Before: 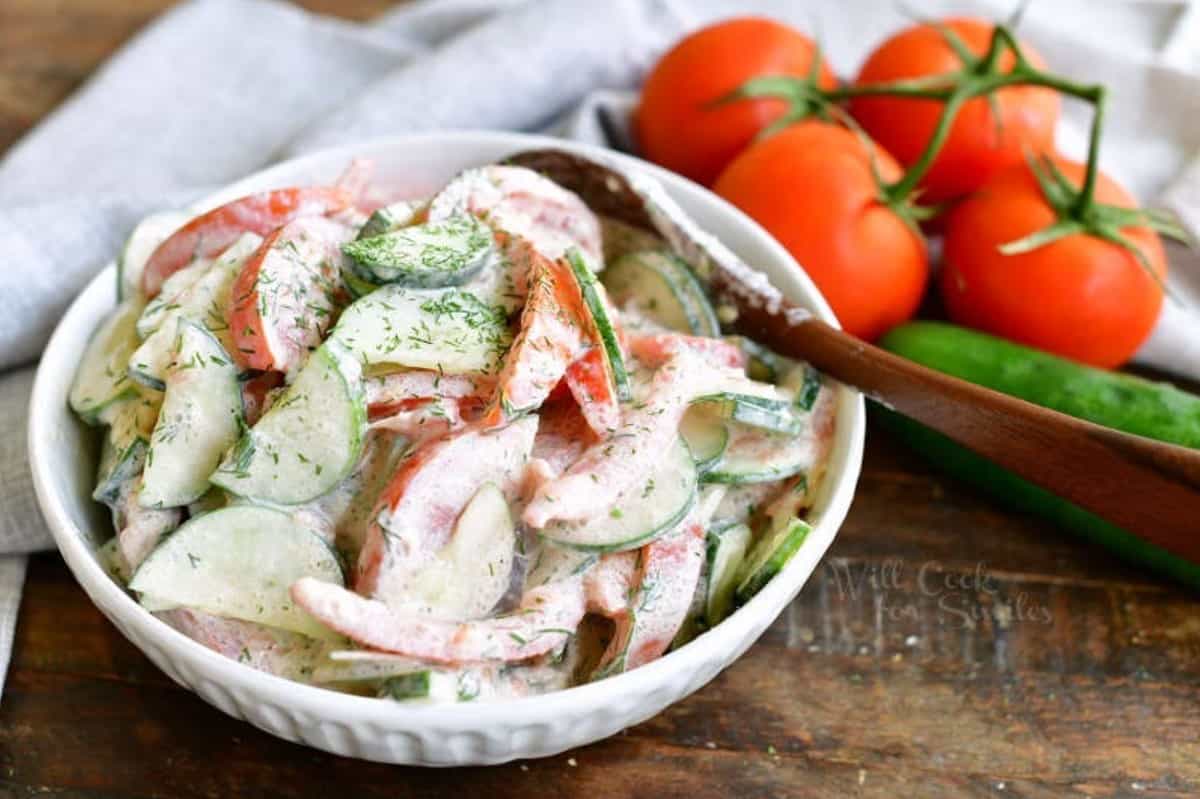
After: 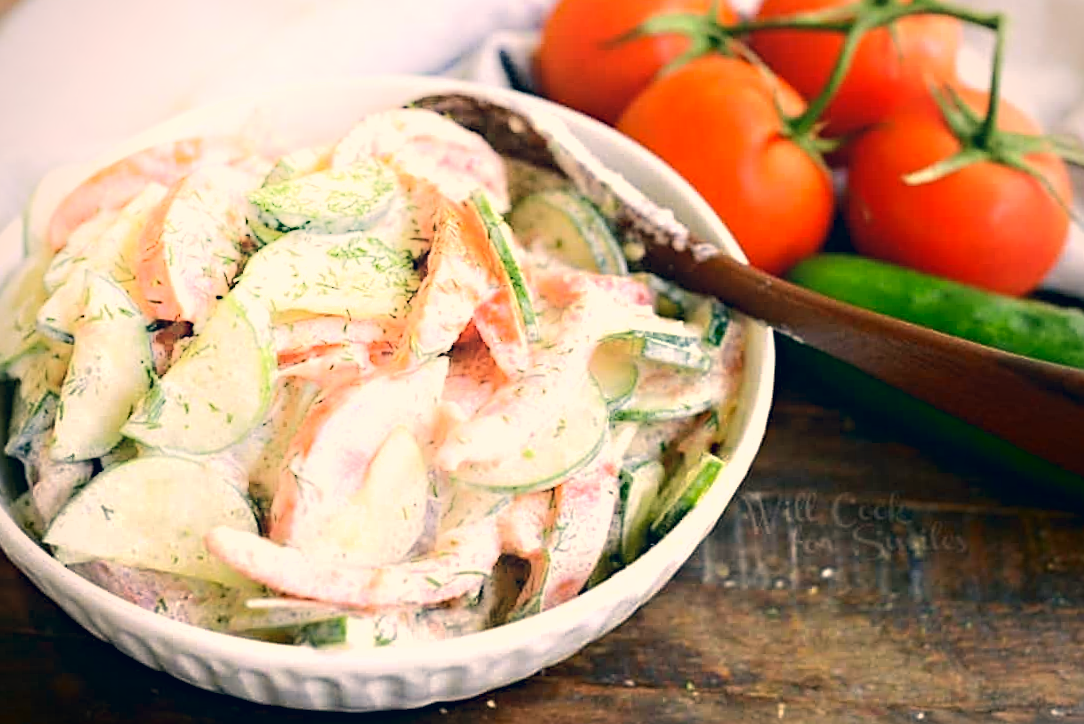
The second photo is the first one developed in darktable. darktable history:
sharpen: on, module defaults
crop and rotate: angle 1.57°, left 5.91%, top 5.673%
color correction: highlights a* 10.34, highlights b* 14.64, shadows a* -9.99, shadows b* -14.95
haze removal: compatibility mode true, adaptive false
exposure: black level correction 0, exposure 0.2 EV, compensate exposure bias true, compensate highlight preservation false
vignetting: brightness -0.417, saturation -0.298, unbound false
shadows and highlights: shadows -89.67, highlights 90.42, soften with gaussian
